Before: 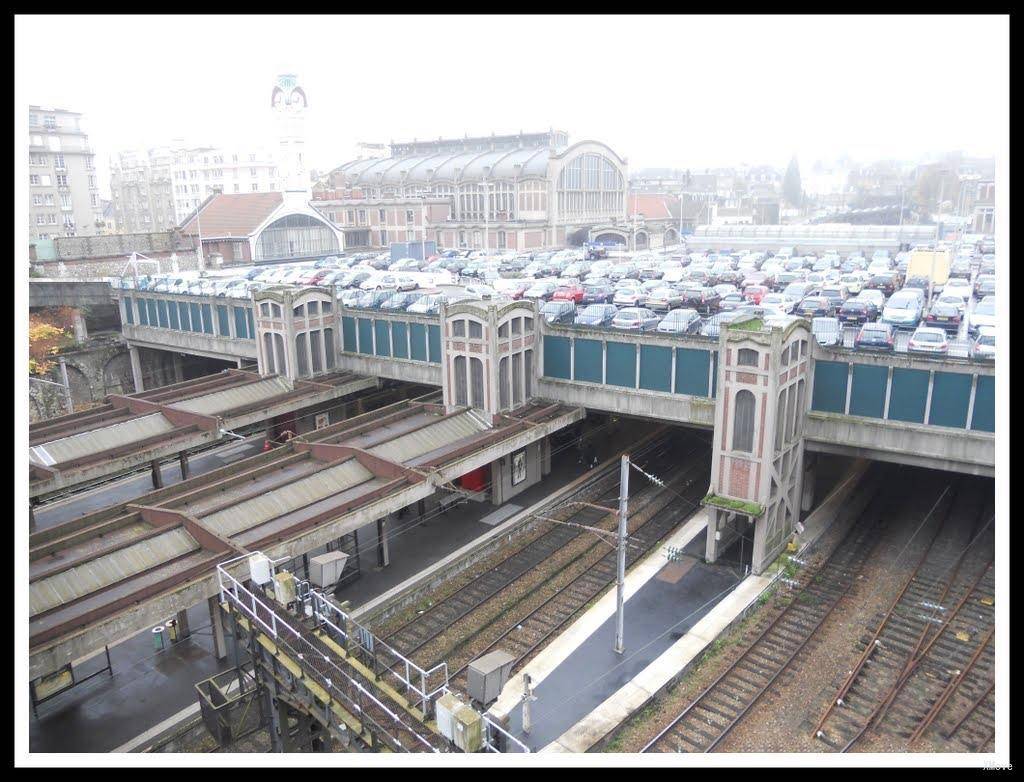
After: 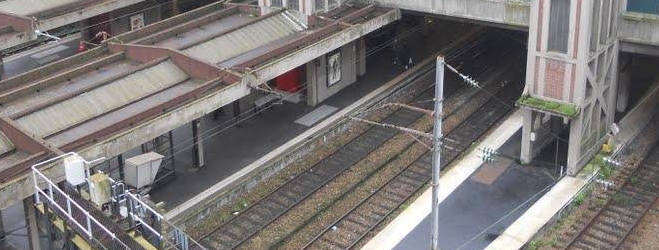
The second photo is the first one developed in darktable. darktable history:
crop: left 18.091%, top 51.13%, right 17.525%, bottom 16.85%
shadows and highlights: shadows -23.08, highlights 46.15, soften with gaussian
